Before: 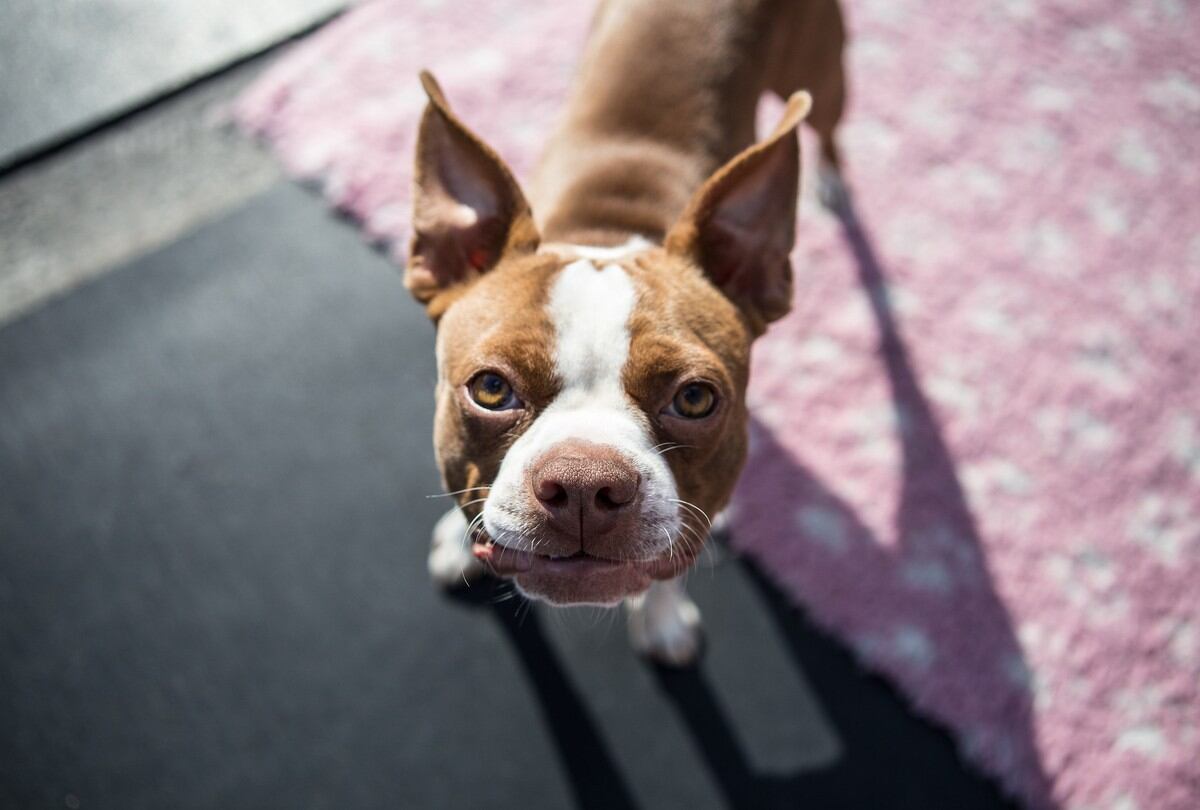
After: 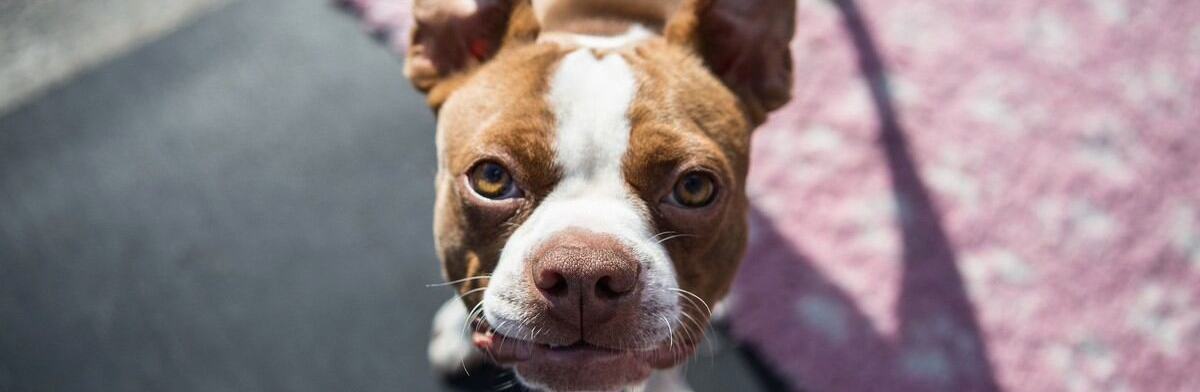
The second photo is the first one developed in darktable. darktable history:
contrast brightness saturation: contrast -0.02, brightness -0.01, saturation 0.03
crop and rotate: top 26.056%, bottom 25.543%
